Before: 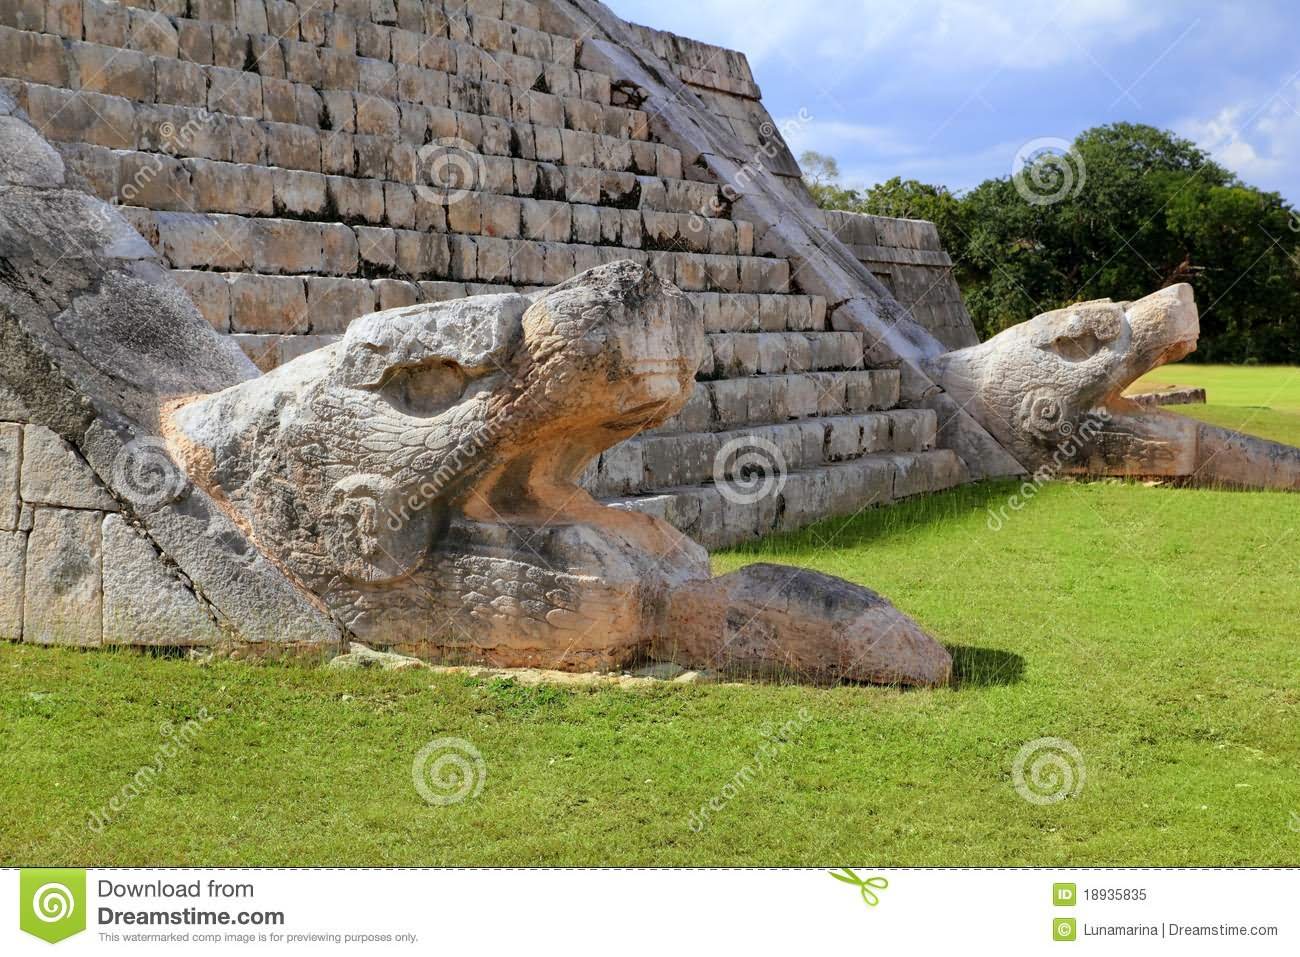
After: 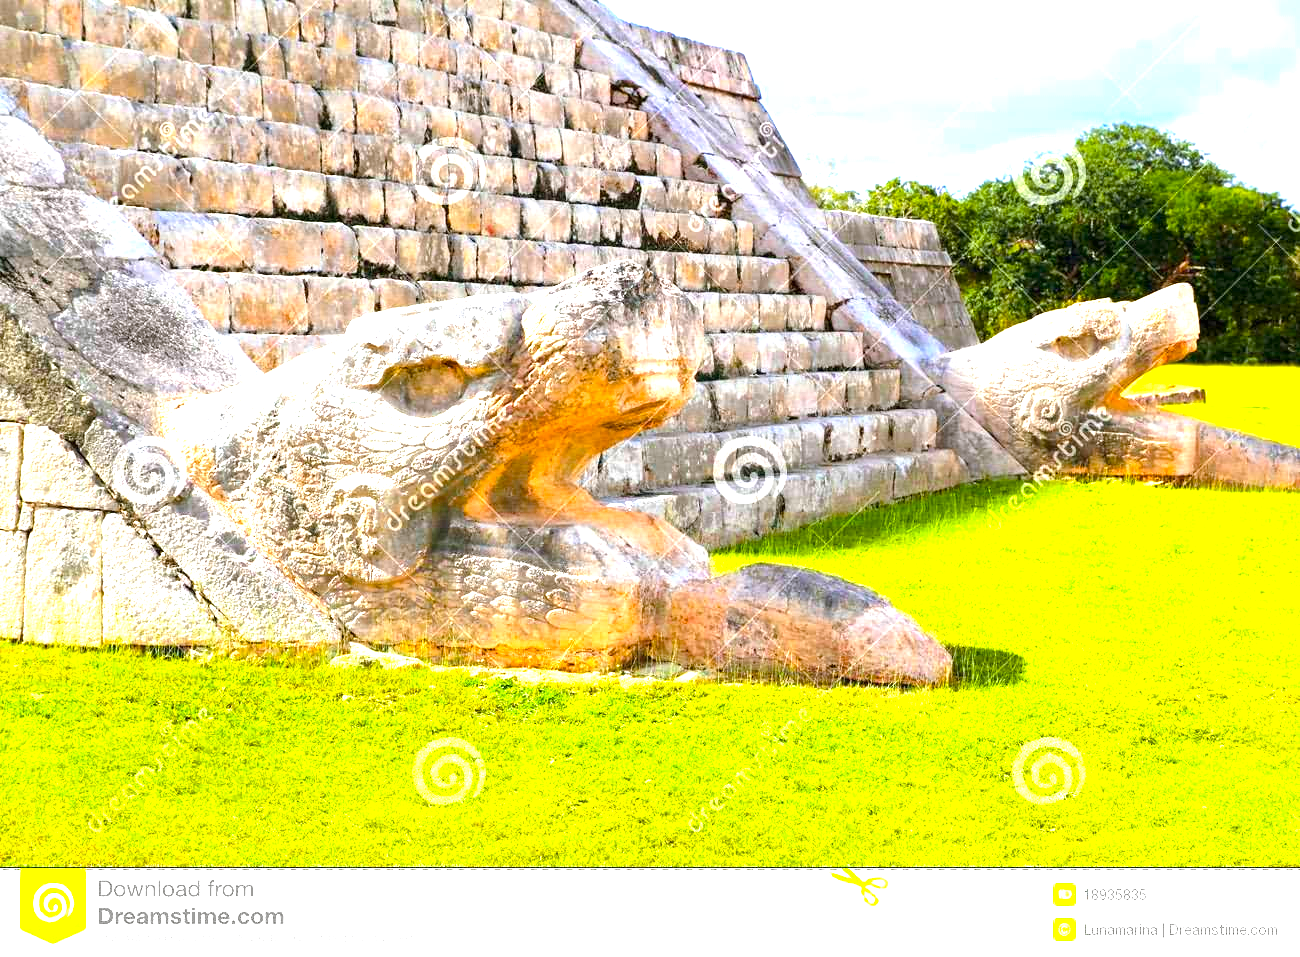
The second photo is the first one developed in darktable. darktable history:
color balance rgb: shadows lift › chroma 4.018%, shadows lift › hue 90.46°, linear chroma grading › global chroma 8.972%, perceptual saturation grading › global saturation 33.308%, perceptual brilliance grading › global brilliance 10.181%, perceptual brilliance grading › shadows 14.301%, global vibrance 20%
exposure: black level correction 0, exposure 1.44 EV, compensate highlight preservation false
